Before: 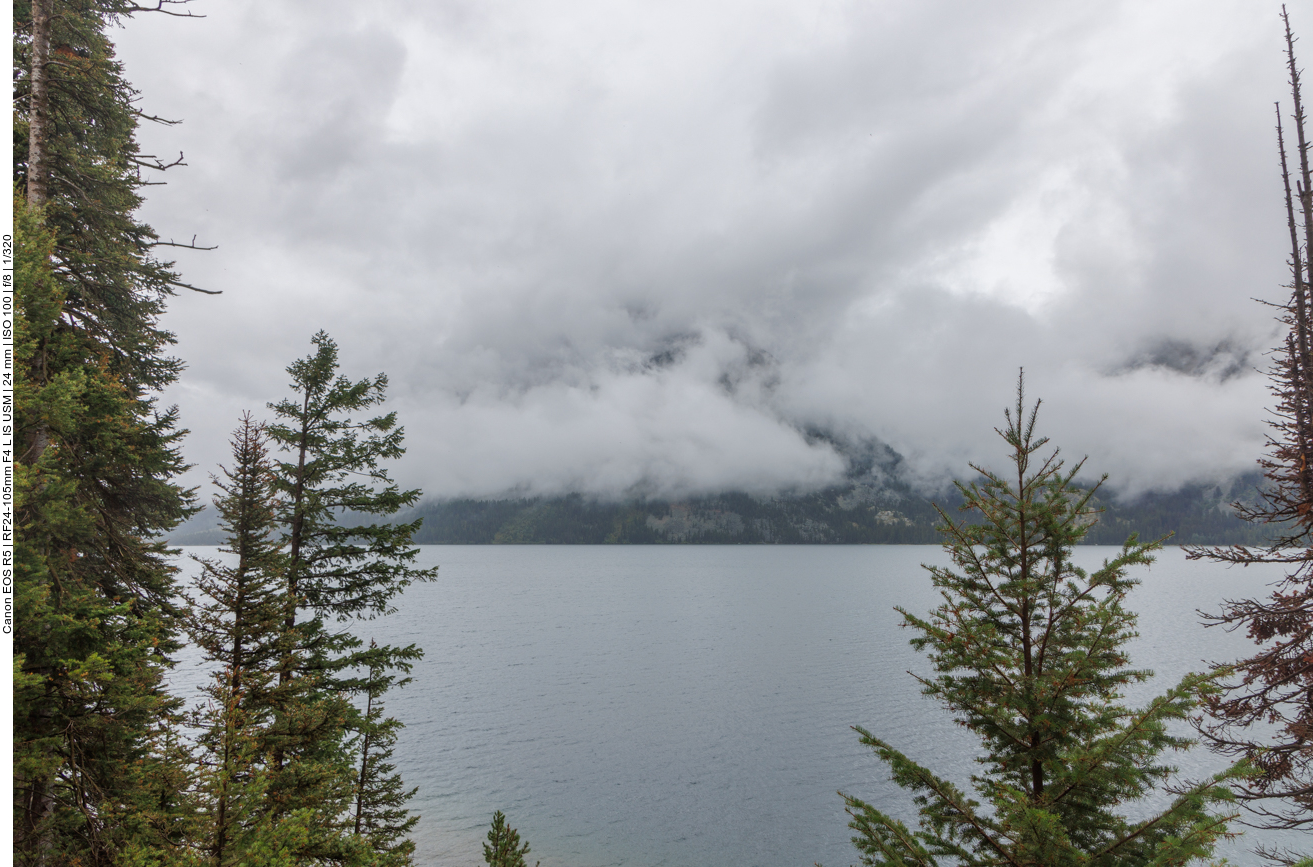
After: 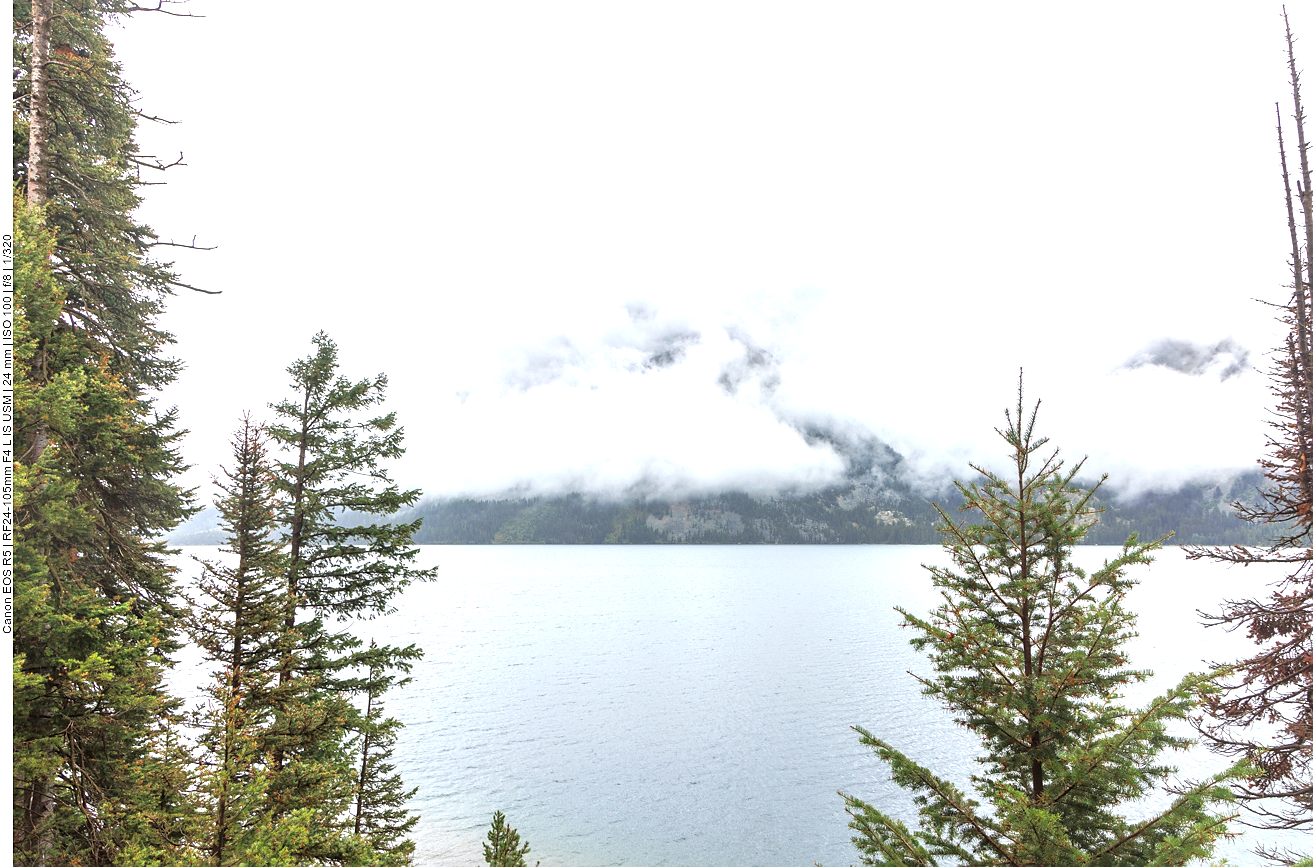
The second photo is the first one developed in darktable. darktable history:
exposure: black level correction 0, exposure 1.465 EV, compensate highlight preservation false
sharpen: radius 1.037
